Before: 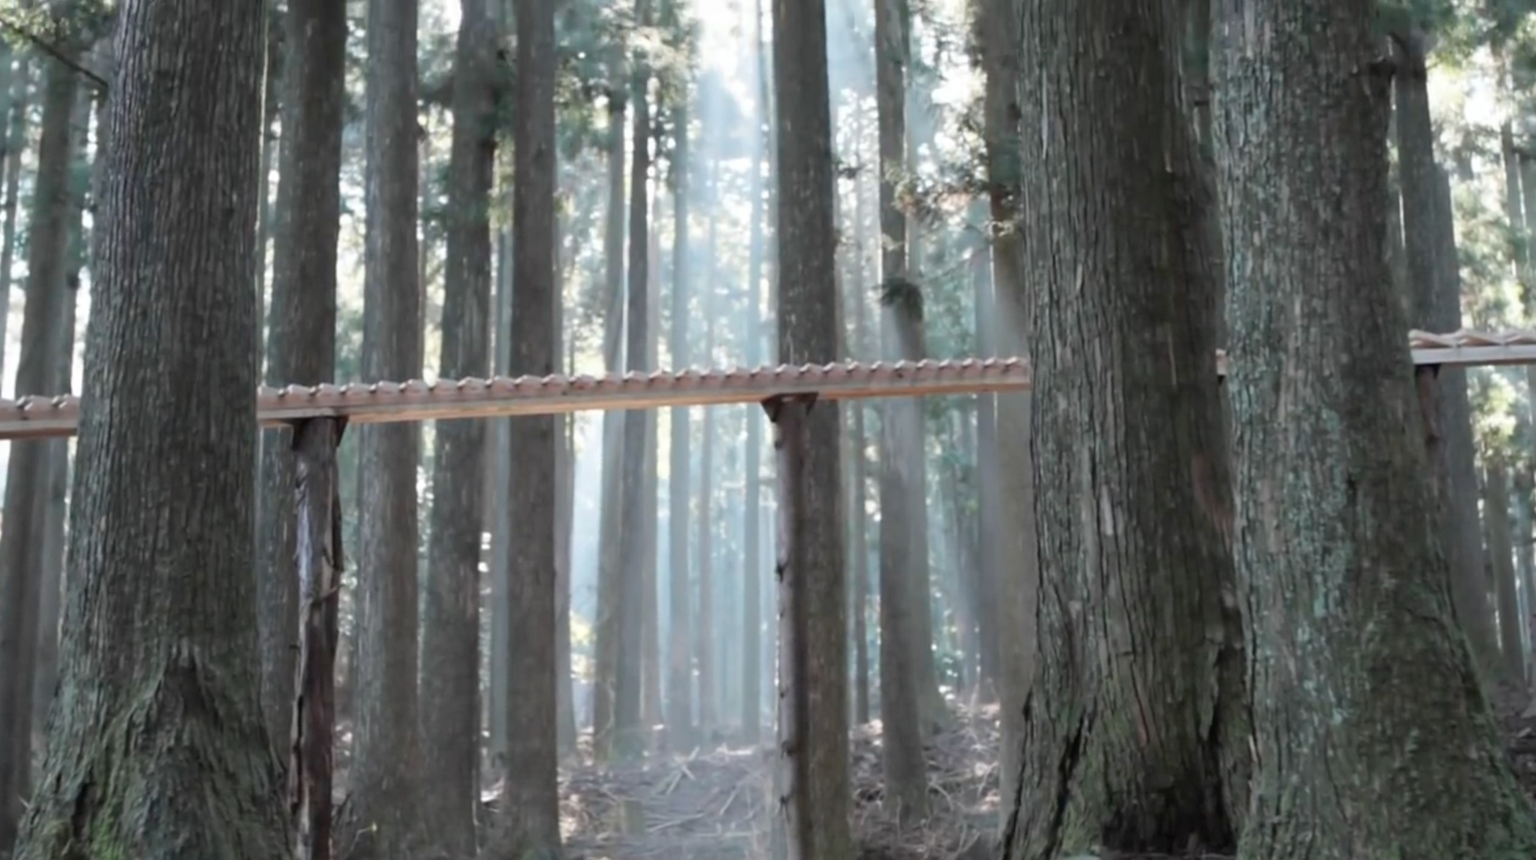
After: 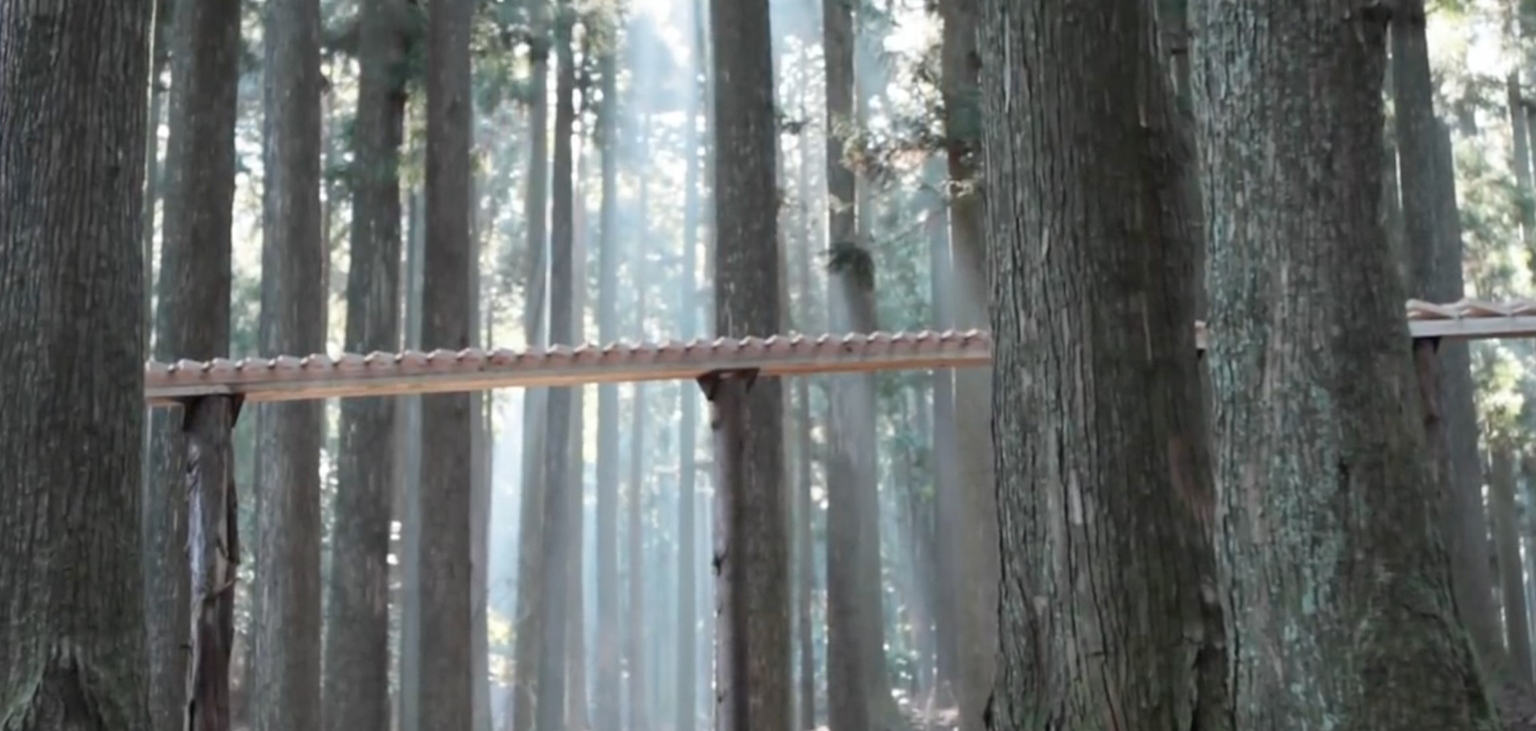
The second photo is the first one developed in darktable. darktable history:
crop: left 8.155%, top 6.611%, bottom 15.385%
white balance: emerald 1
